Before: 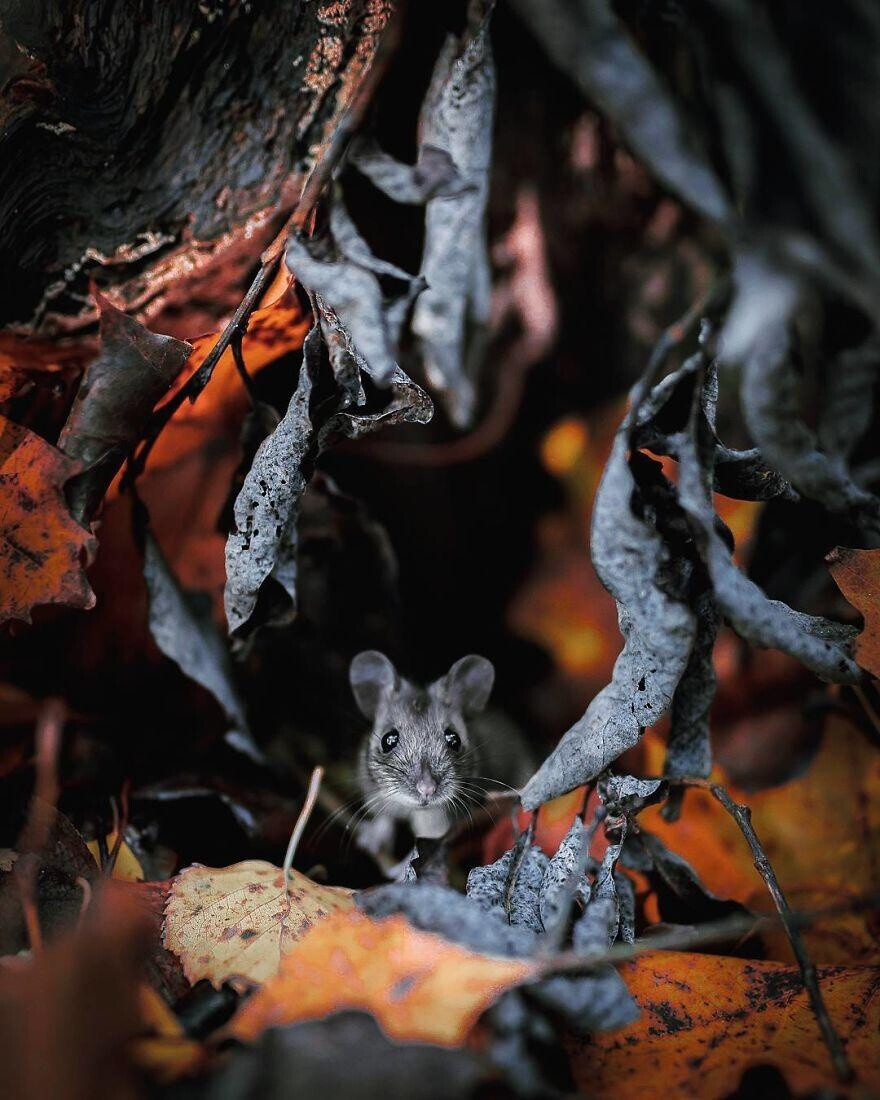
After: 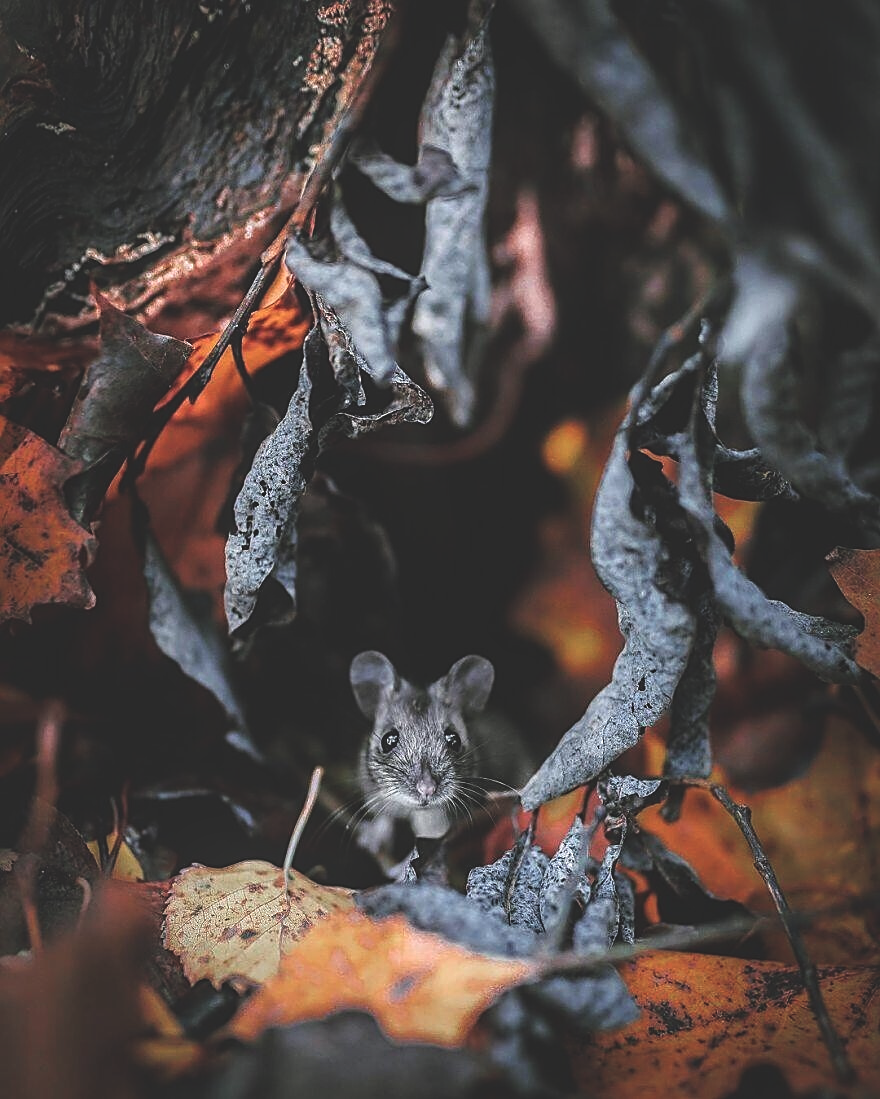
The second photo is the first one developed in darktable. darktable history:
exposure: black level correction -0.026, exposure -0.119 EV, compensate exposure bias true, compensate highlight preservation false
crop: bottom 0.077%
sharpen: amount 0.495
local contrast: on, module defaults
